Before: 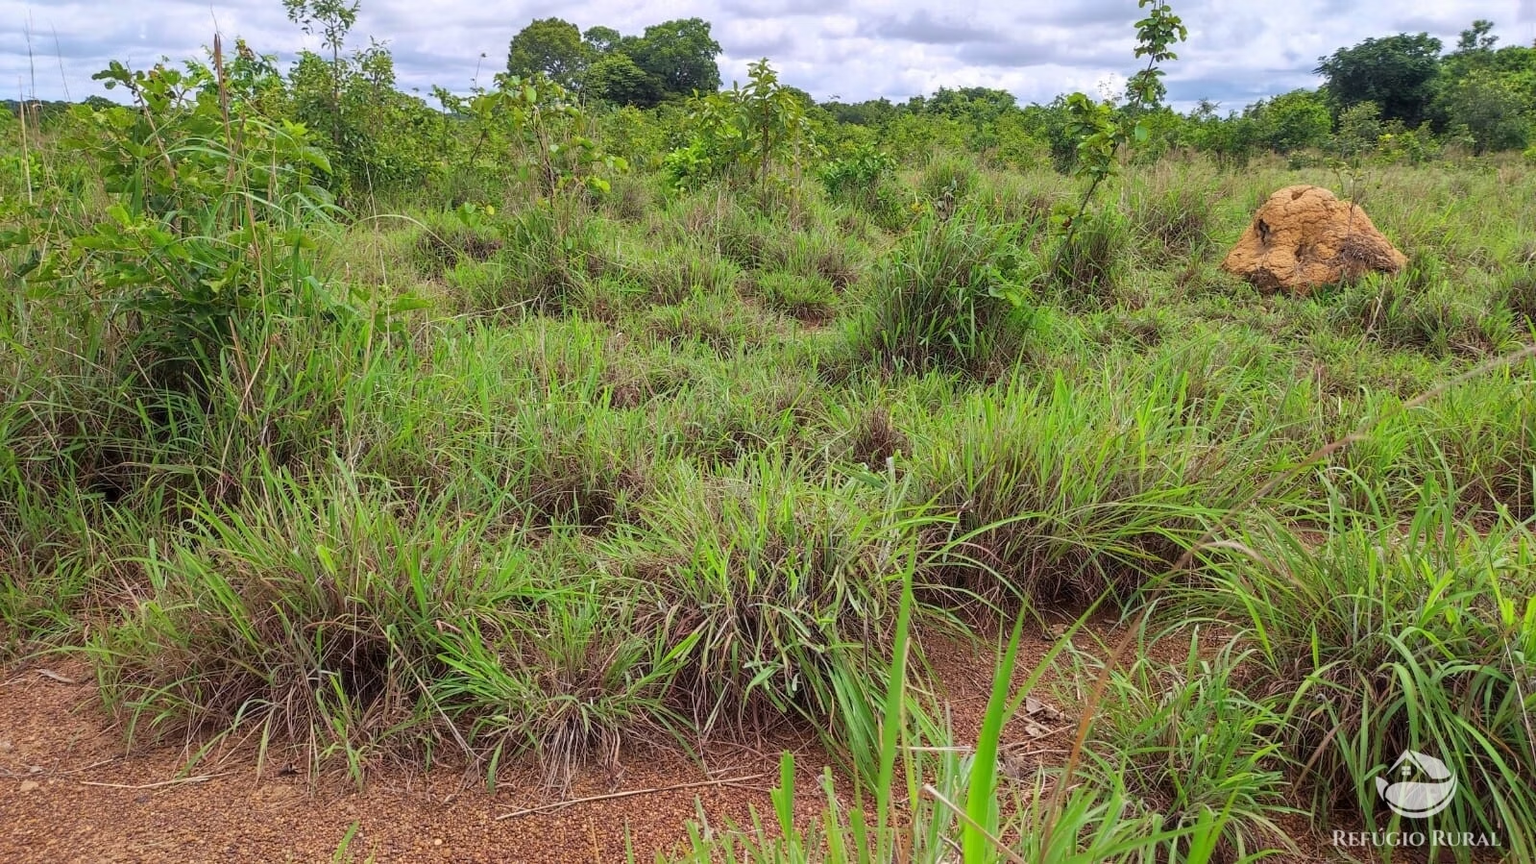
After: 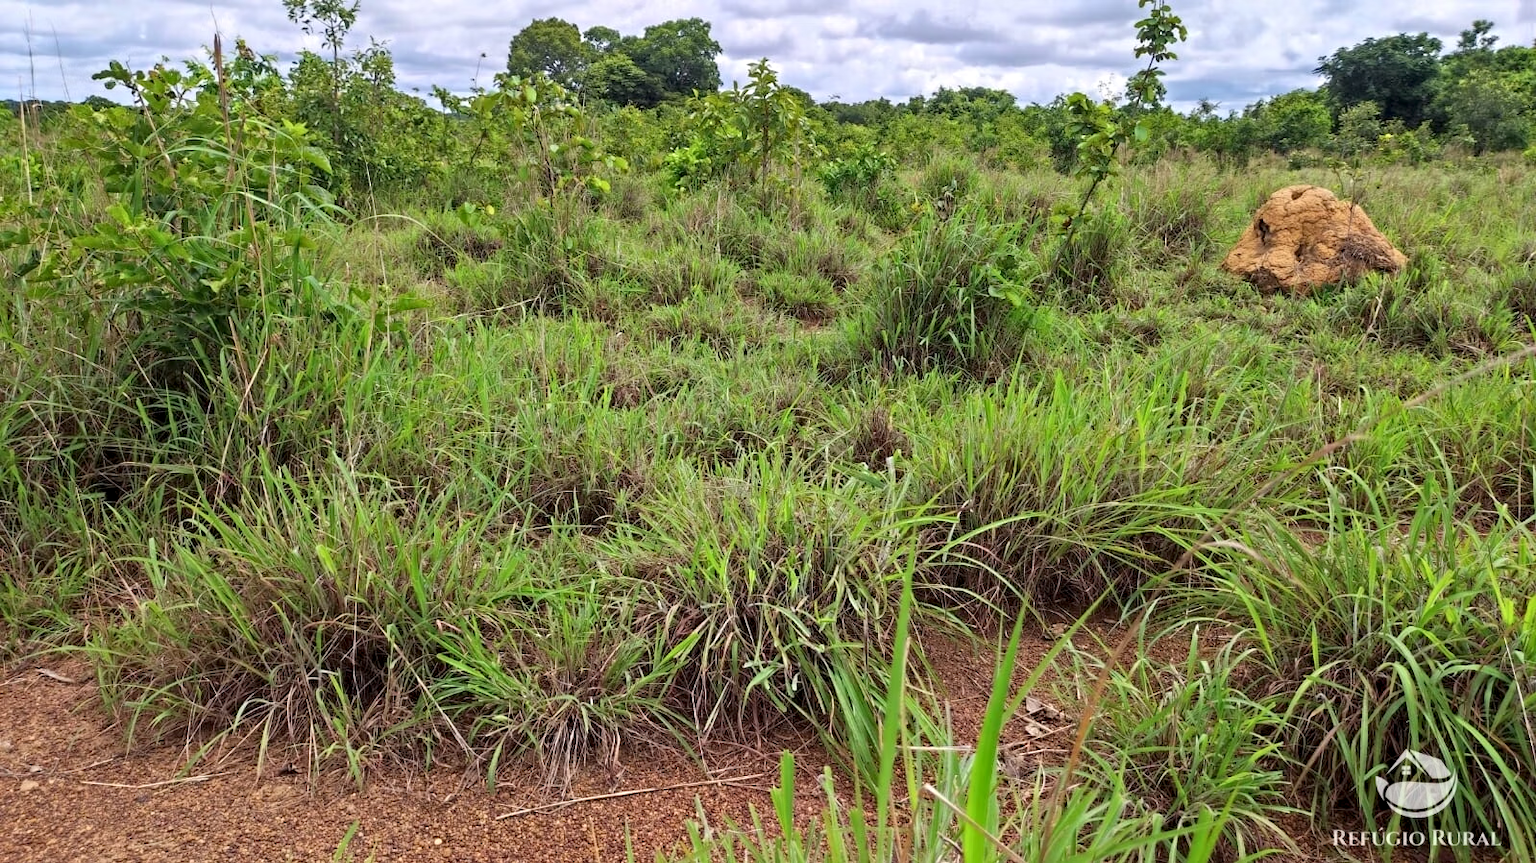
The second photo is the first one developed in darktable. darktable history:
contrast equalizer: octaves 7, y [[0.5, 0.5, 0.501, 0.63, 0.504, 0.5], [0.5 ×6], [0.5 ×6], [0 ×6], [0 ×6]]
